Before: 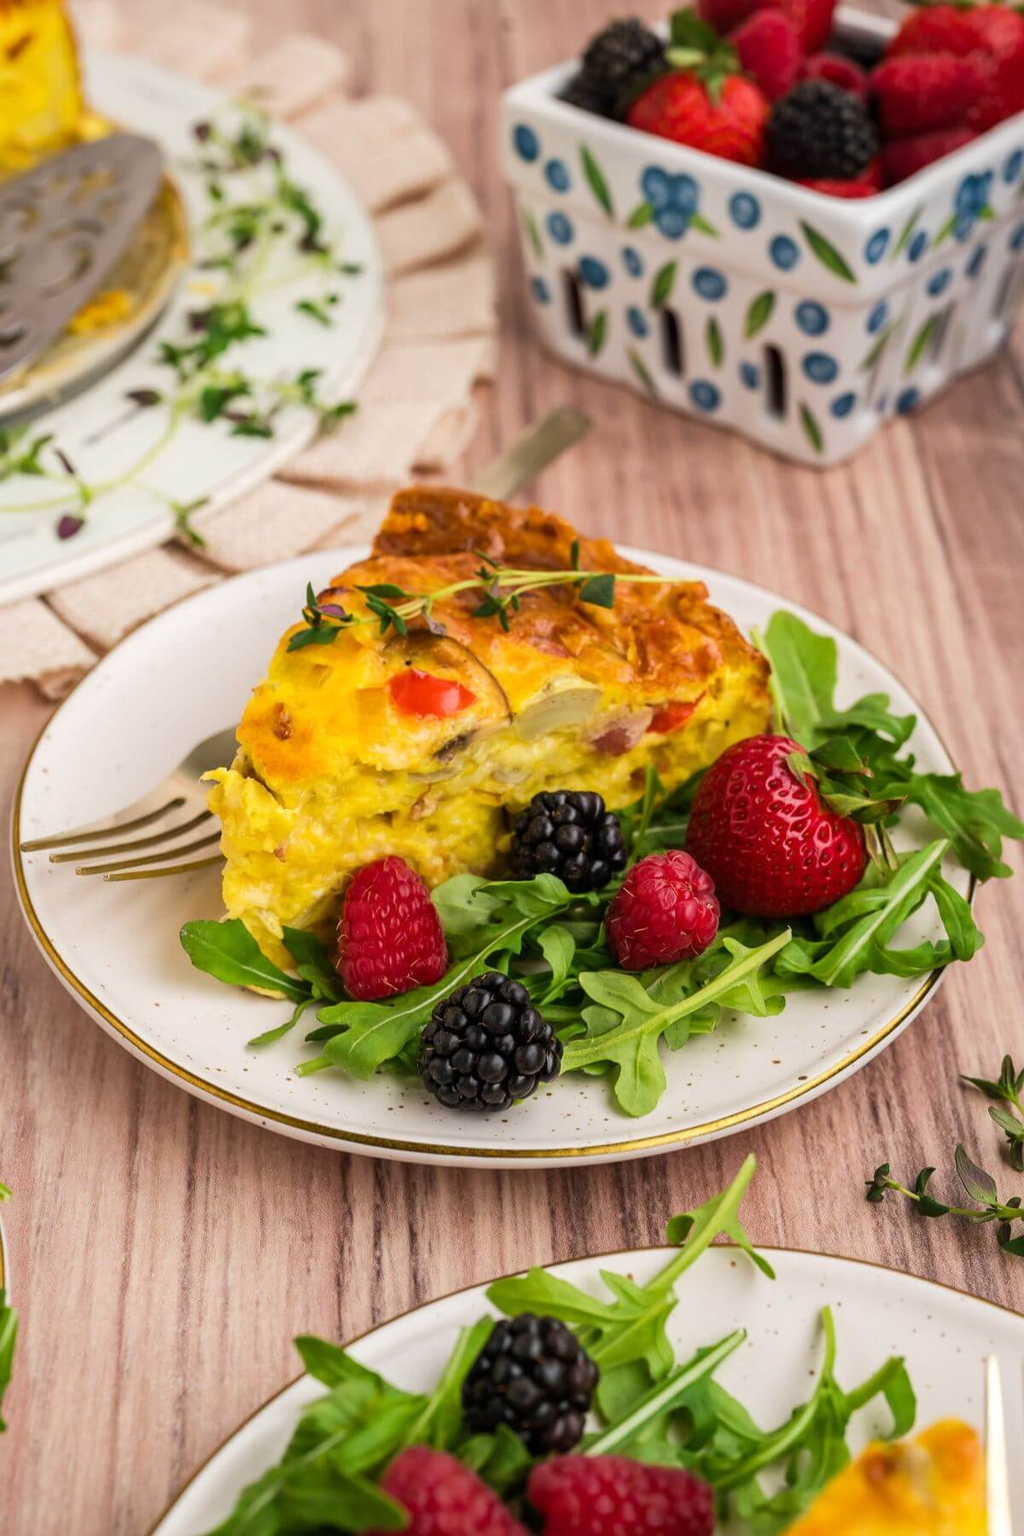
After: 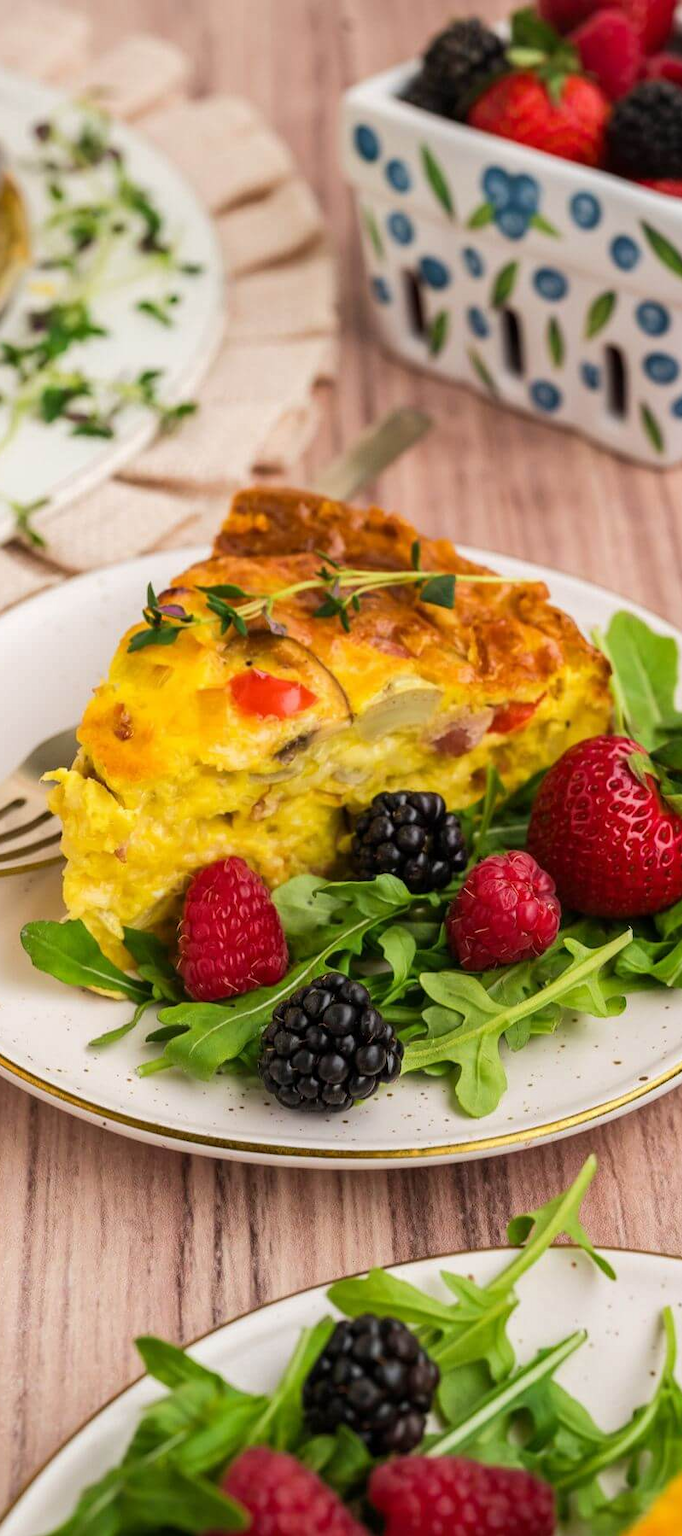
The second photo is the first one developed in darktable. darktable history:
tone equalizer: edges refinement/feathering 500, mask exposure compensation -1.57 EV, preserve details no
crop and rotate: left 15.626%, right 17.711%
